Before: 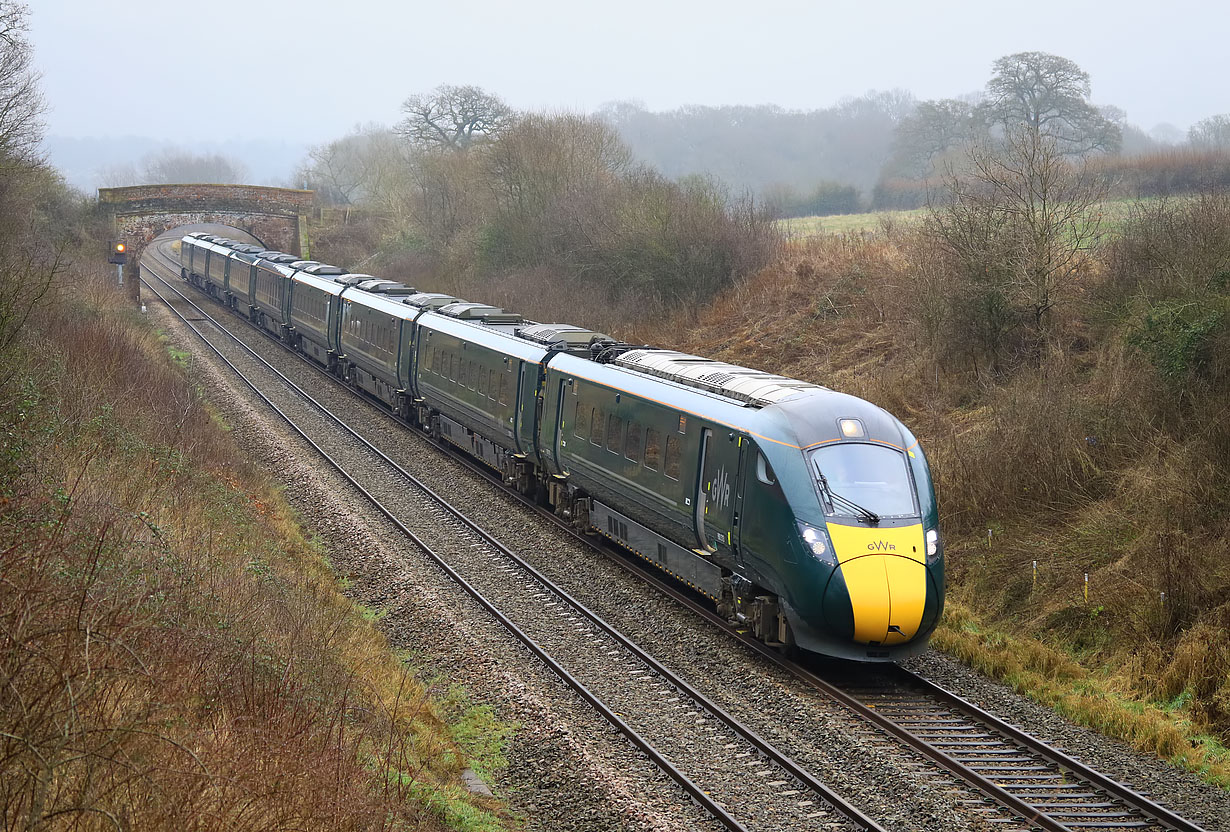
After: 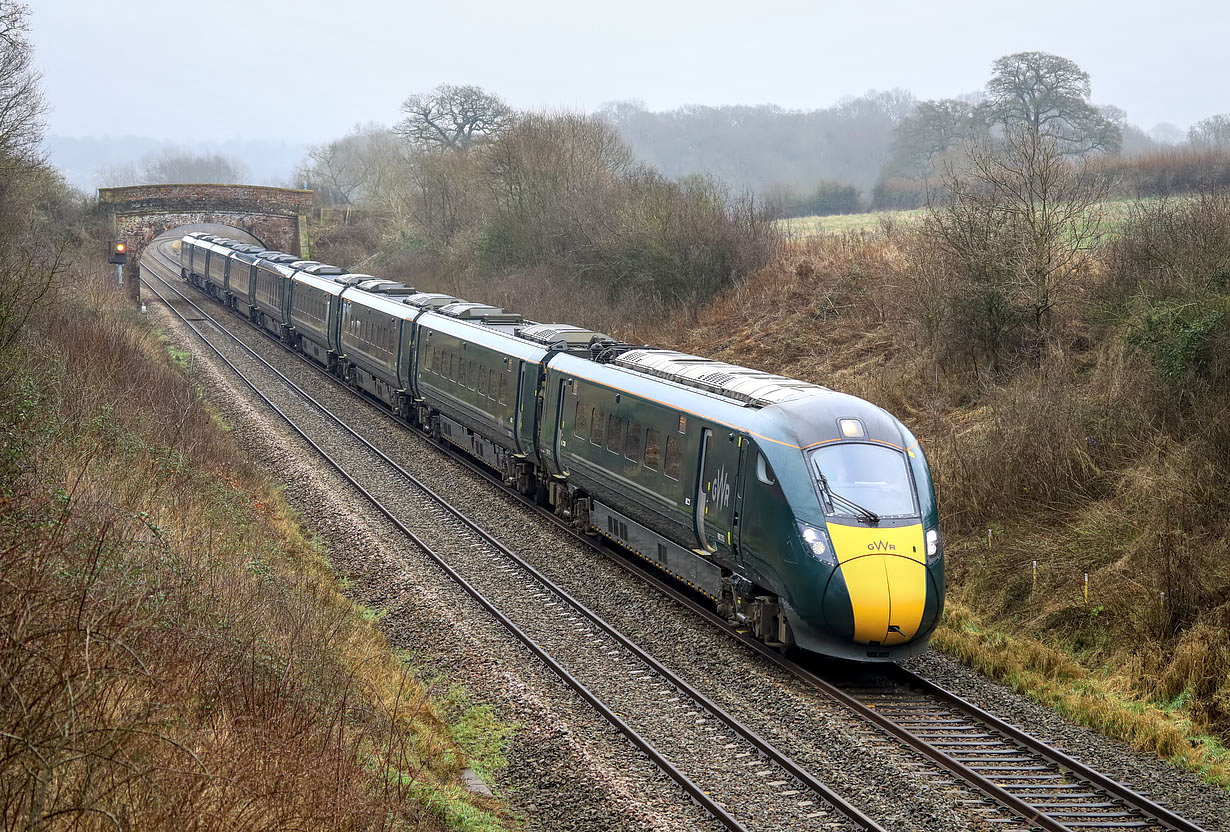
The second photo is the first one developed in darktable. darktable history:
local contrast: highlights 62%, detail 143%, midtone range 0.428
